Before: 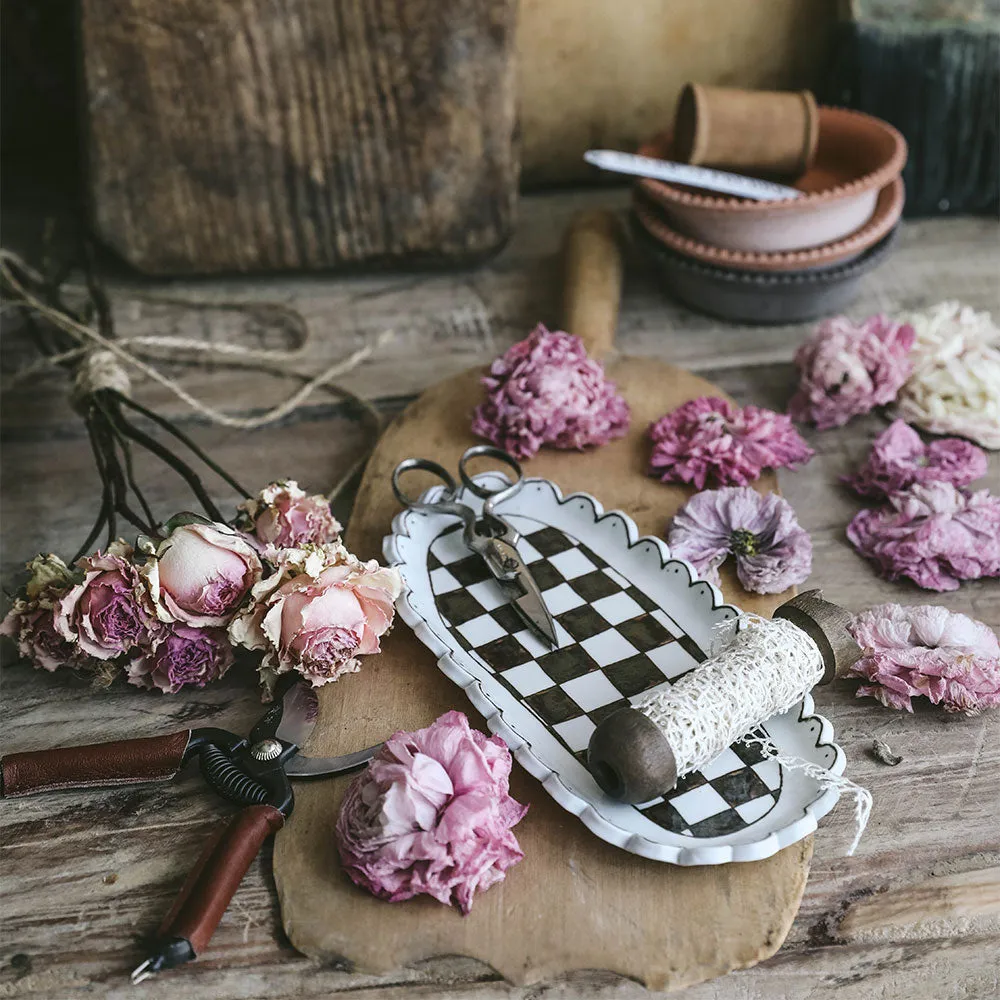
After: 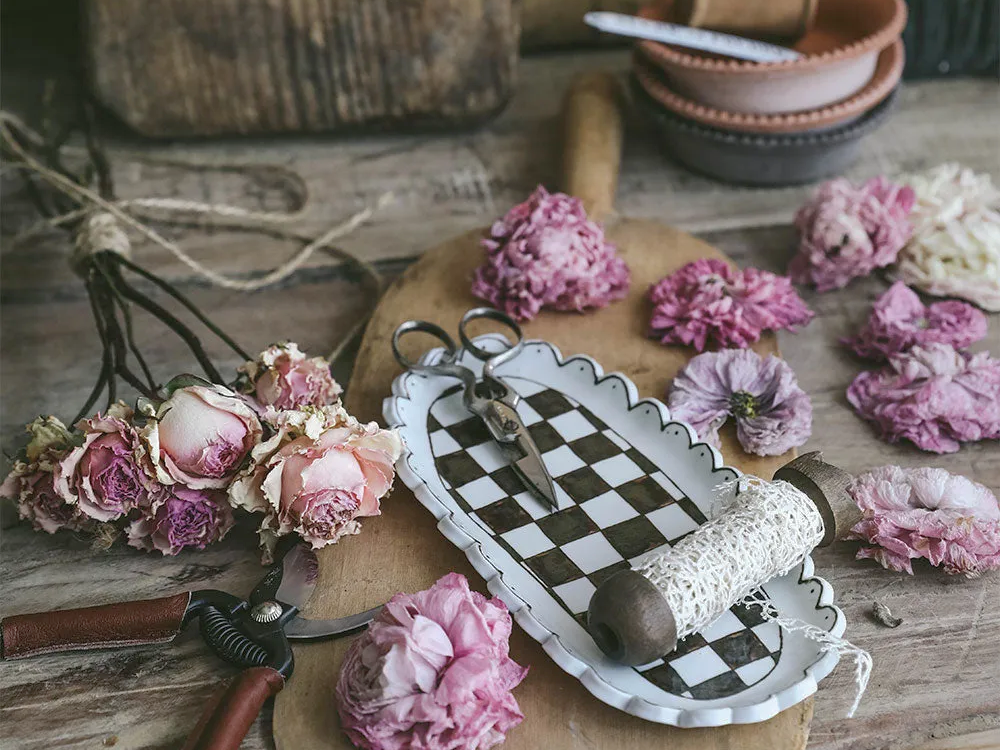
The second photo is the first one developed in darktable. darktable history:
crop: top 13.819%, bottom 11.169%
shadows and highlights: on, module defaults
